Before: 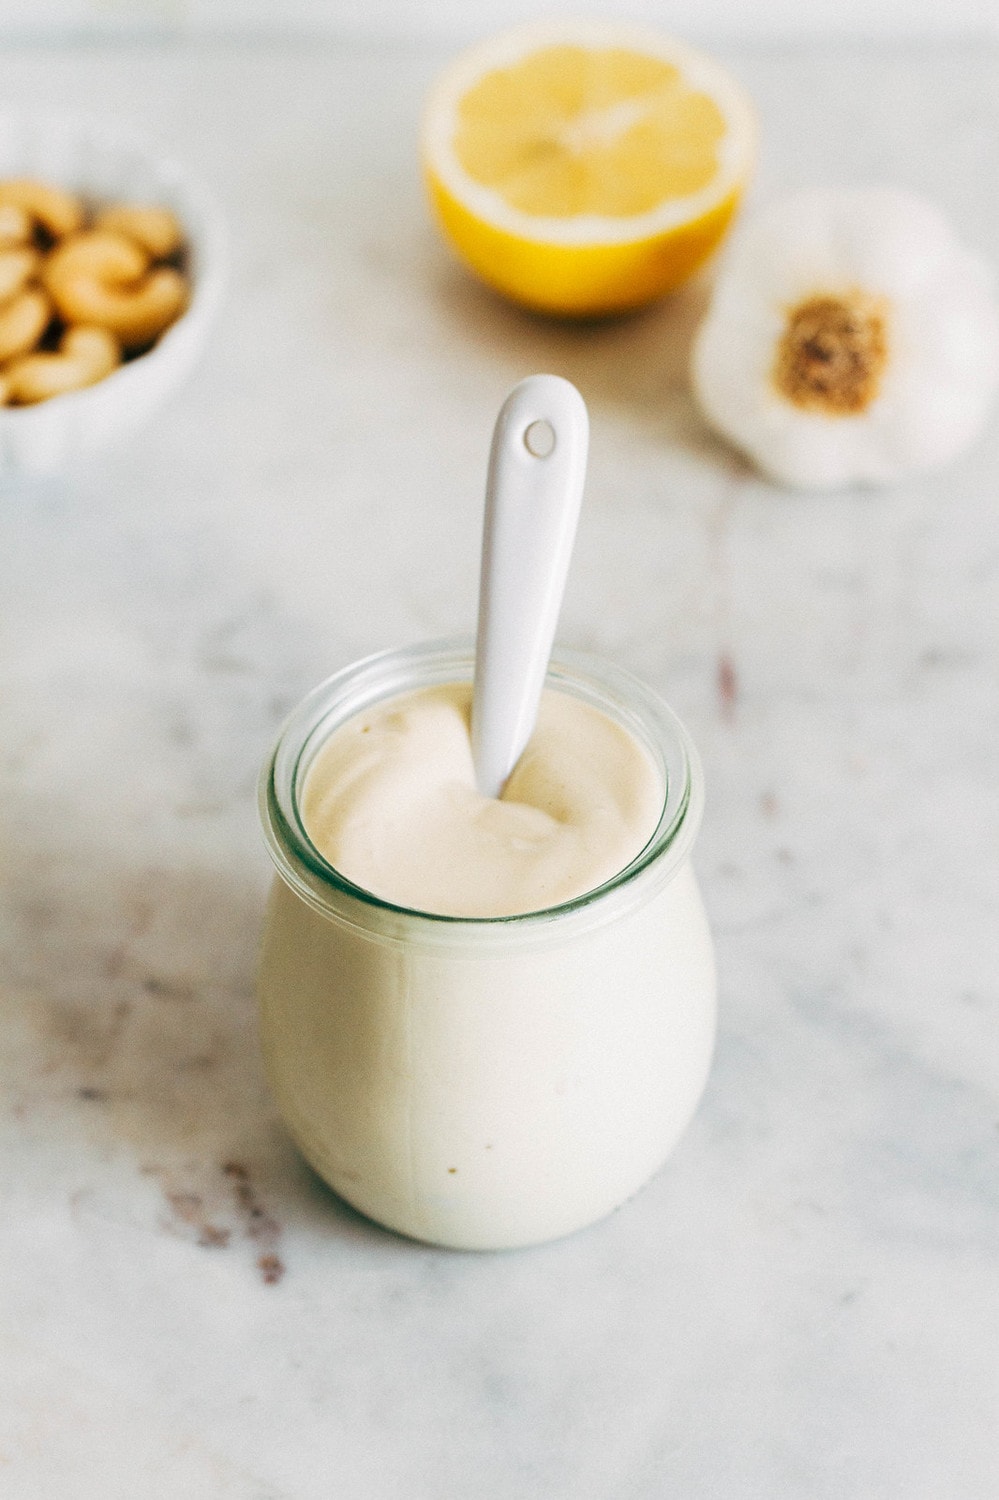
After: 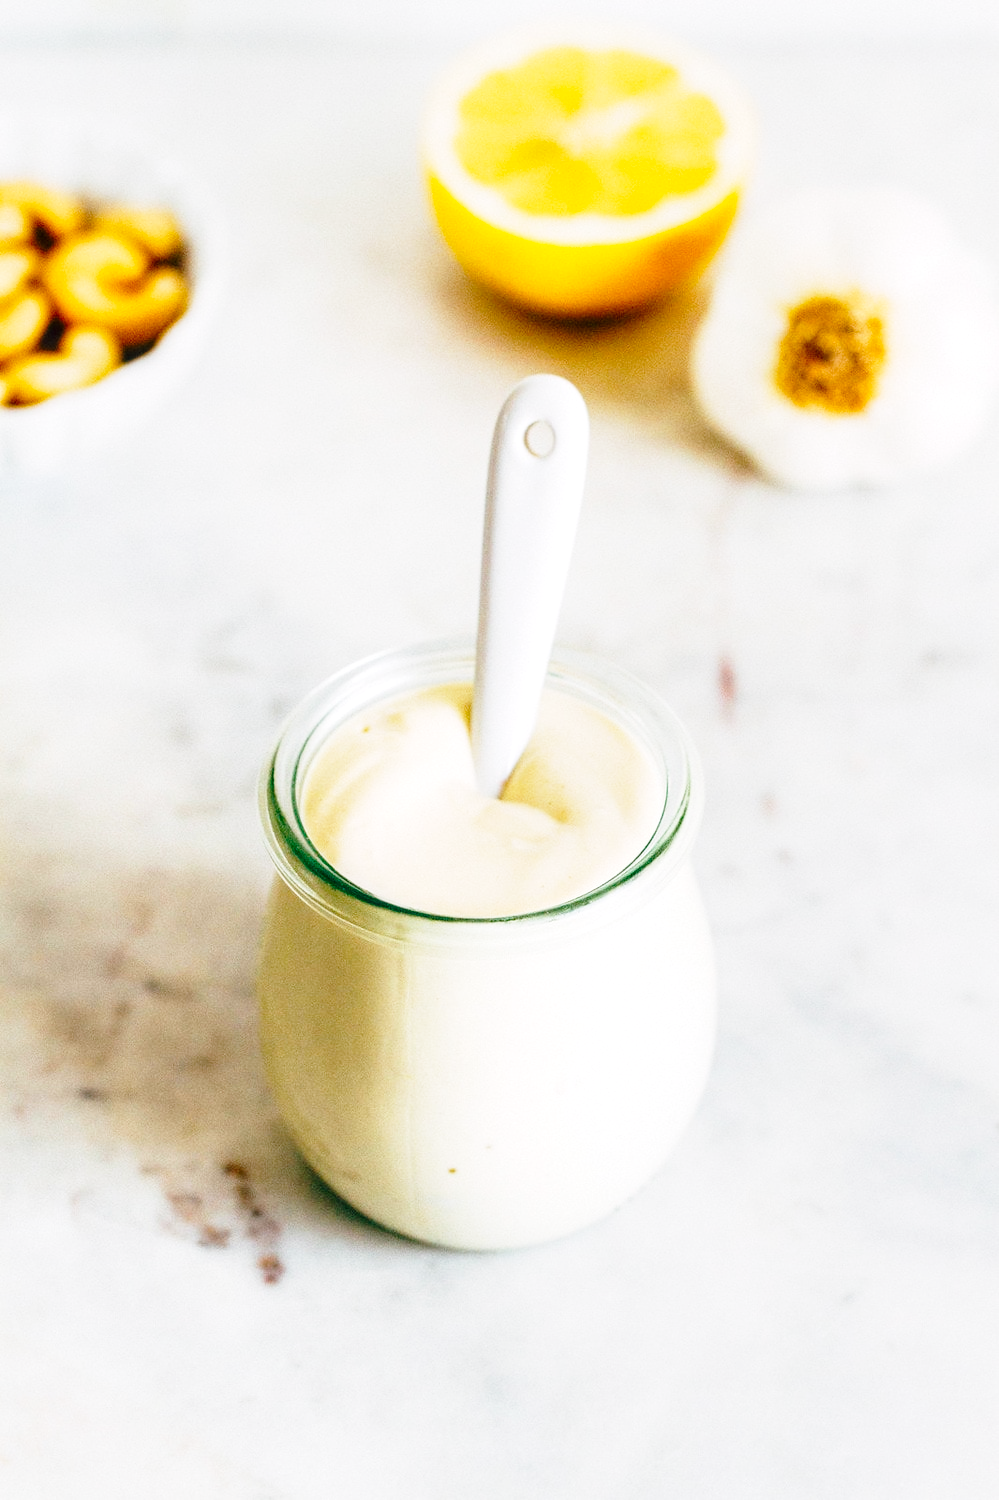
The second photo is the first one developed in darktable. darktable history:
base curve: curves: ch0 [(0, 0) (0.028, 0.03) (0.121, 0.232) (0.46, 0.748) (0.859, 0.968) (1, 1)], preserve colors none
color balance rgb: contrast -10%
local contrast: detail 130%
color balance: lift [1, 1.001, 0.999, 1.001], gamma [1, 1.004, 1.007, 0.993], gain [1, 0.991, 0.987, 1.013], contrast 10%, output saturation 120%
